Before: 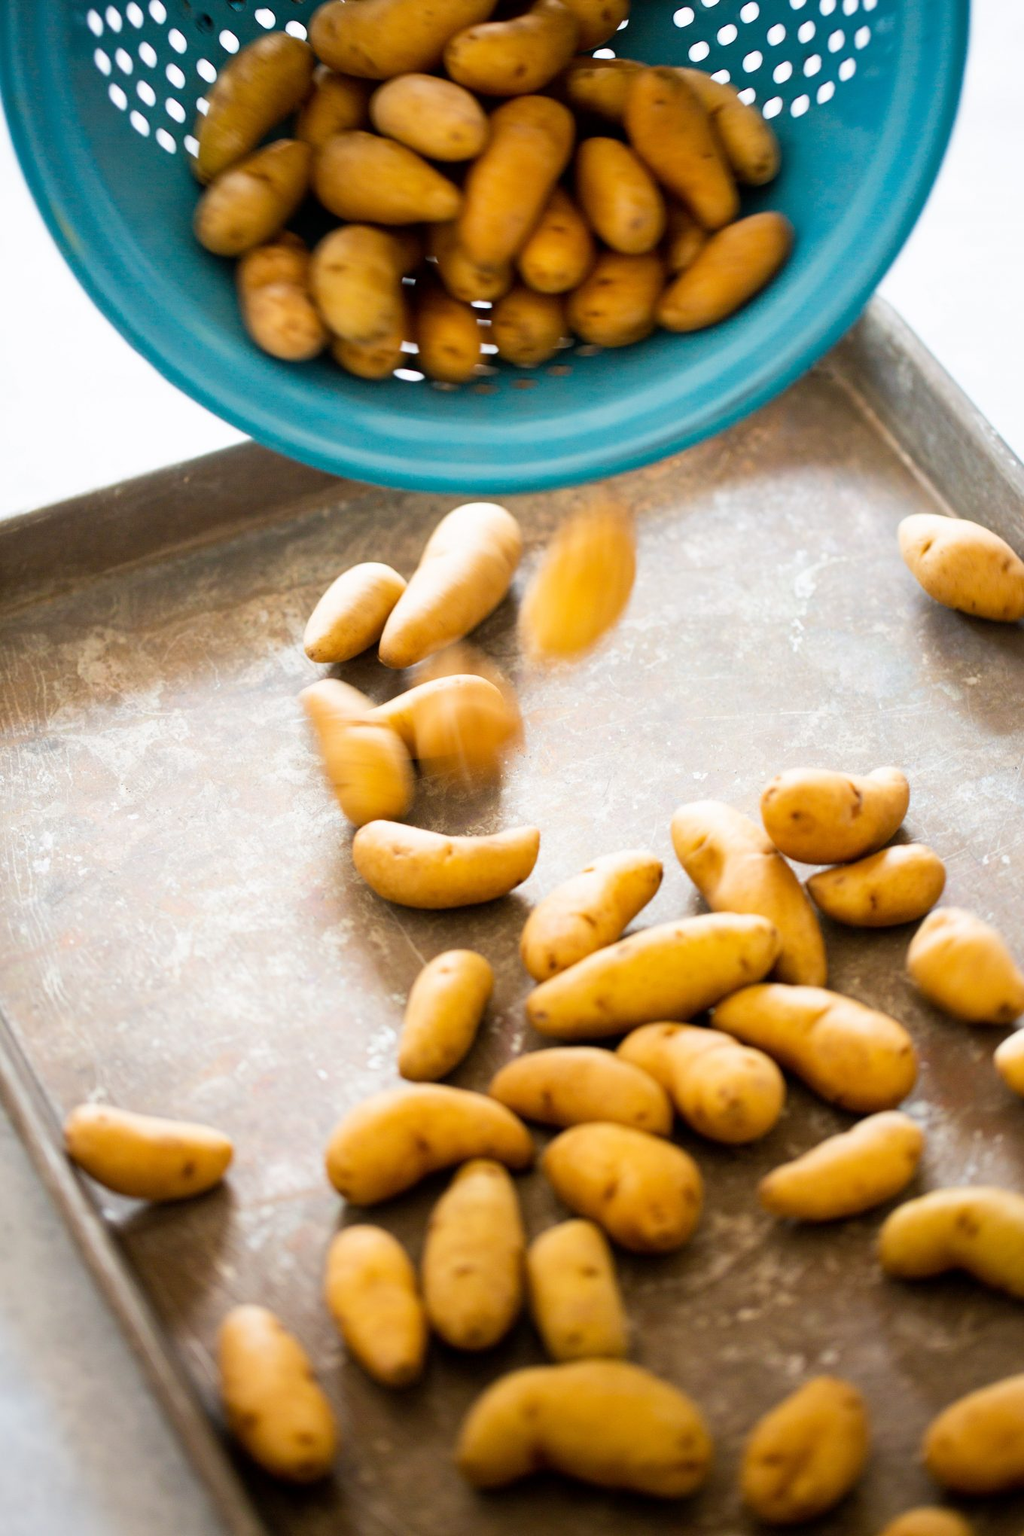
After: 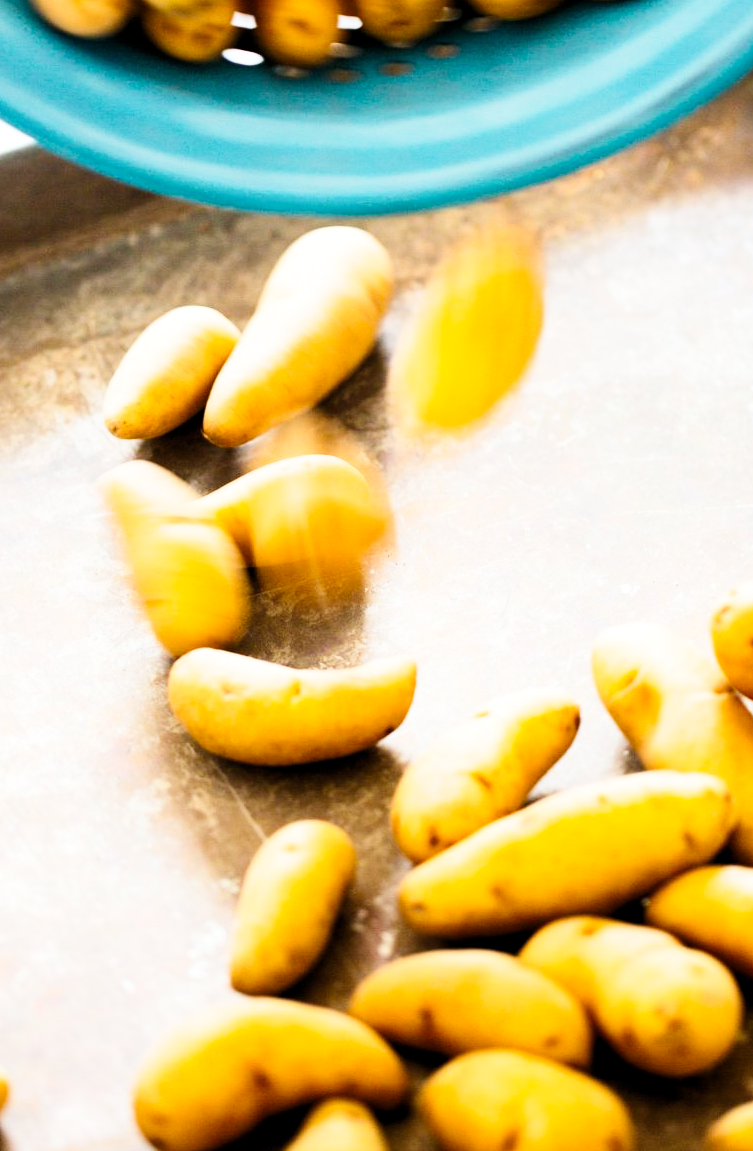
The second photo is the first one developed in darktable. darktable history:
contrast brightness saturation: contrast 0.198, brightness 0.167, saturation 0.22
crop and rotate: left 22.084%, top 21.651%, right 22.521%, bottom 21.907%
tone curve: curves: ch0 [(0, 0) (0.136, 0.084) (0.346, 0.366) (0.489, 0.559) (0.66, 0.748) (0.849, 0.902) (1, 0.974)]; ch1 [(0, 0) (0.353, 0.344) (0.45, 0.46) (0.498, 0.498) (0.521, 0.512) (0.563, 0.559) (0.592, 0.605) (0.641, 0.673) (1, 1)]; ch2 [(0, 0) (0.333, 0.346) (0.375, 0.375) (0.424, 0.43) (0.476, 0.492) (0.502, 0.502) (0.524, 0.531) (0.579, 0.61) (0.612, 0.644) (0.641, 0.722) (1, 1)], preserve colors none
levels: levels [0.029, 0.545, 0.971]
